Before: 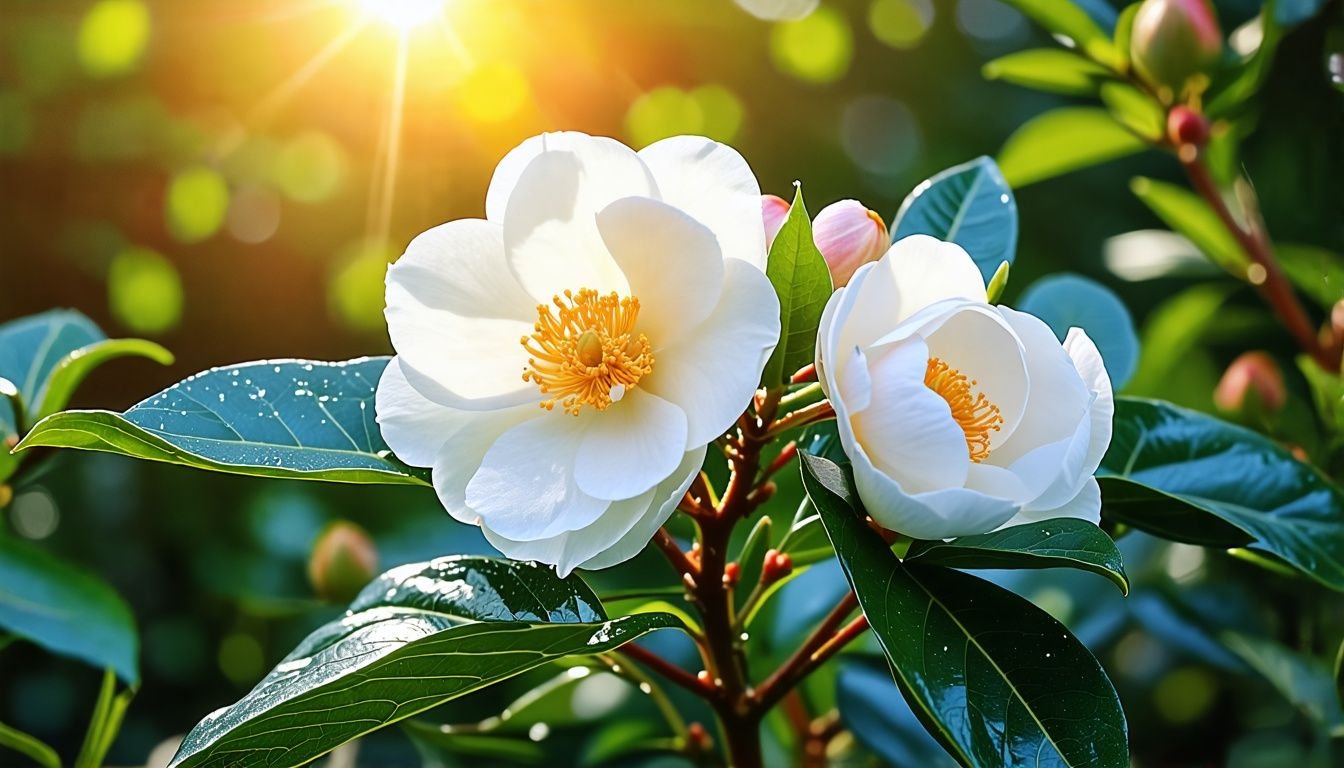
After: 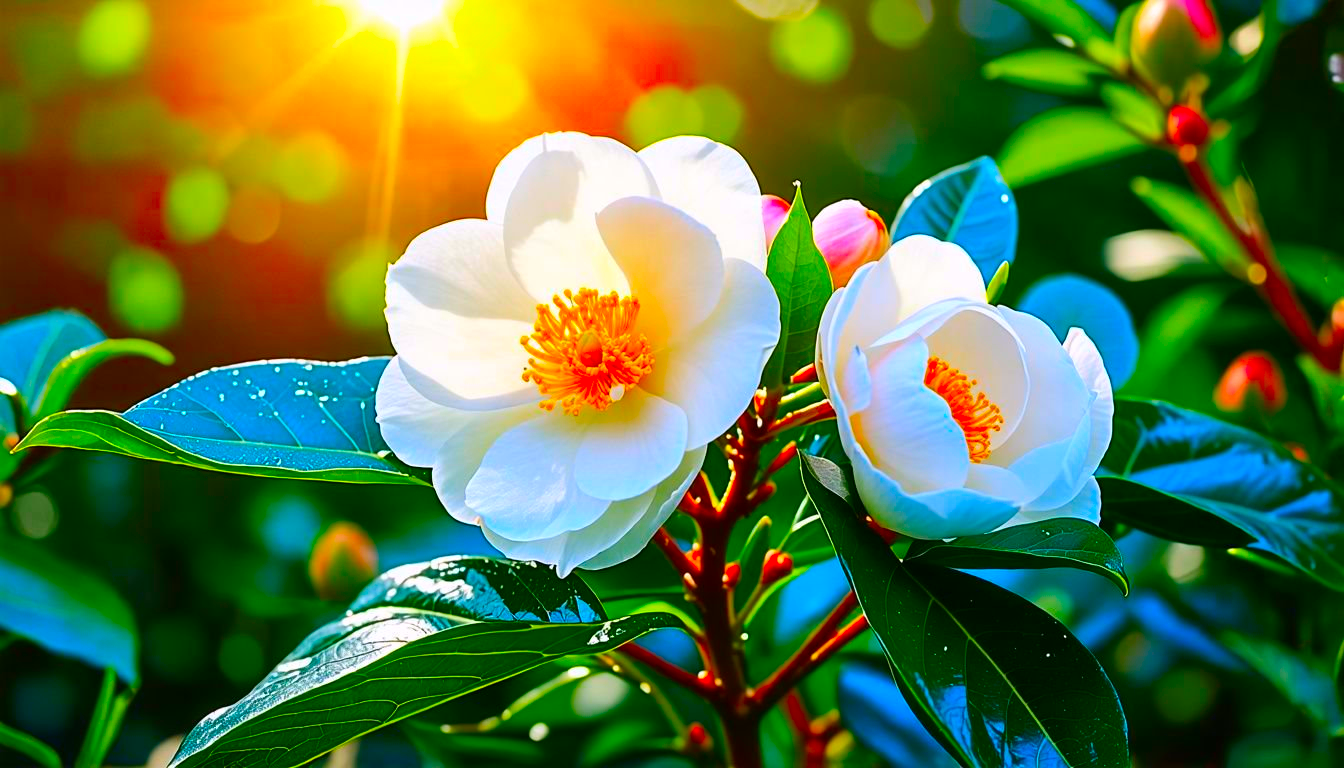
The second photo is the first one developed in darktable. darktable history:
color correction: highlights a* 1.54, highlights b* -1.86, saturation 2.53
